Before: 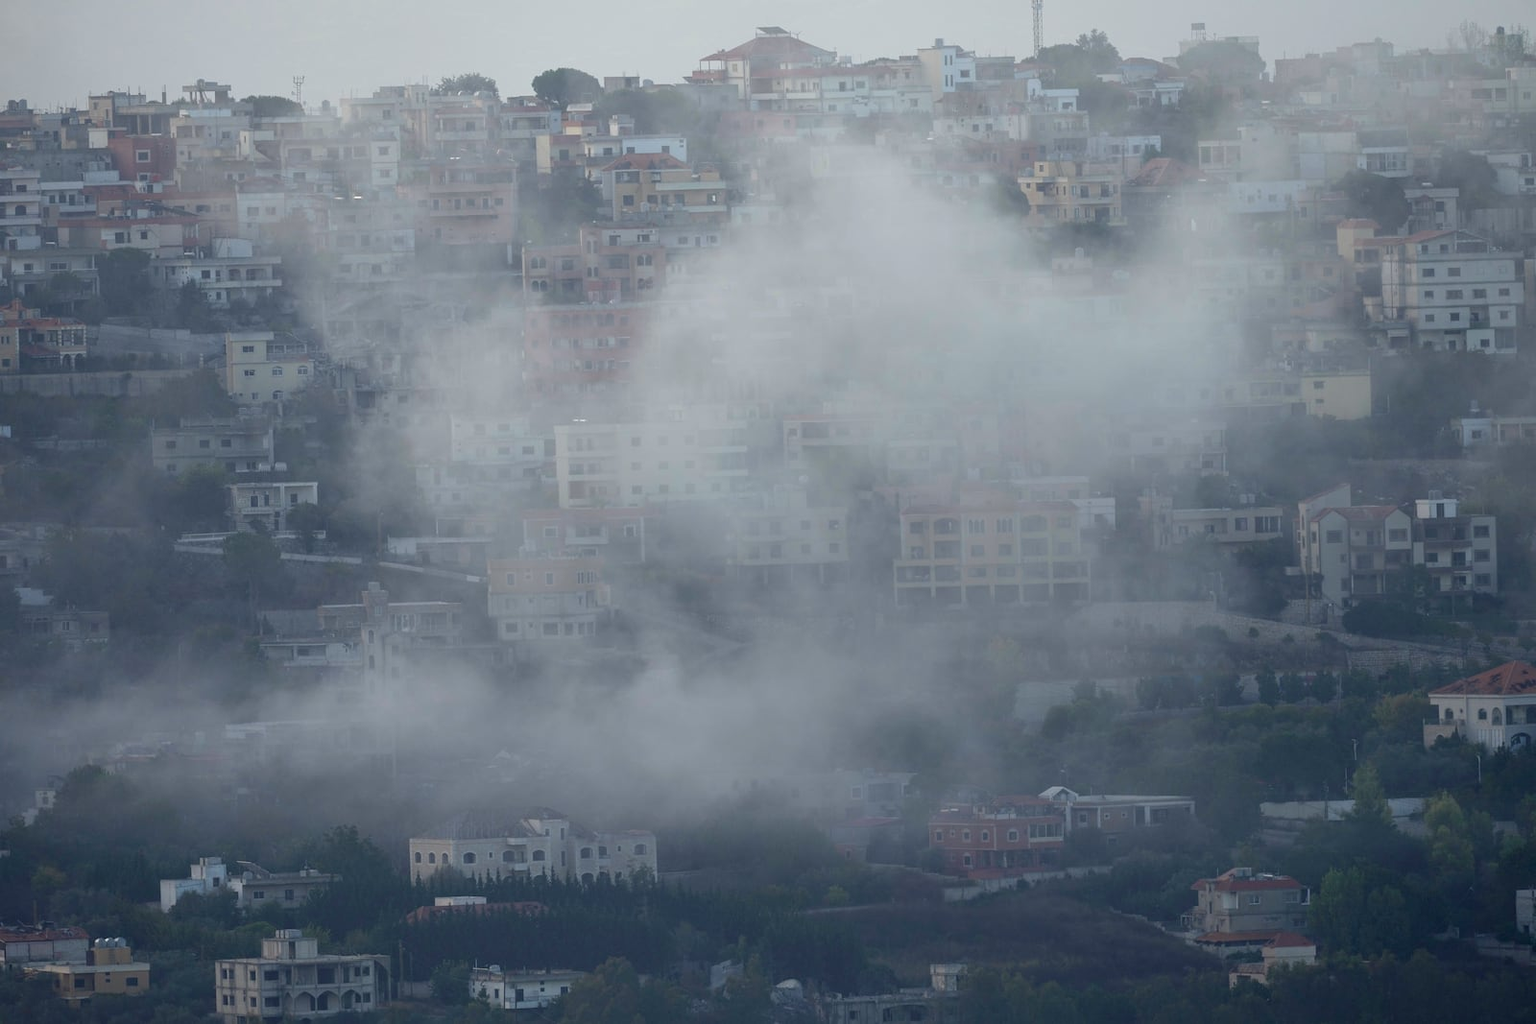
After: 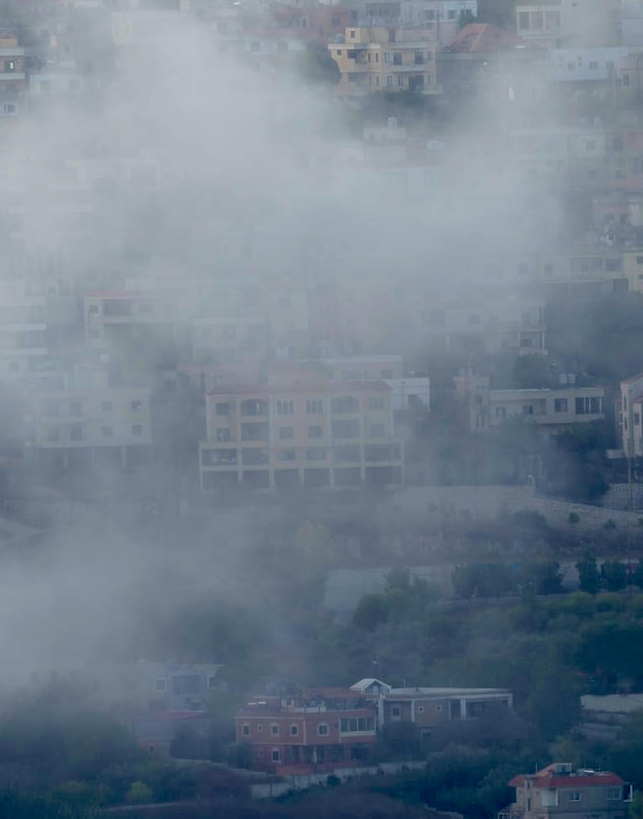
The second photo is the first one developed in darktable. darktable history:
crop: left 45.8%, top 13.282%, right 14.01%, bottom 9.93%
color balance rgb: highlights gain › chroma 0.166%, highlights gain › hue 329.95°, perceptual saturation grading › global saturation 27.612%, perceptual saturation grading › highlights -25.557%, perceptual saturation grading › shadows 25.019%, global vibrance 16.468%, saturation formula JzAzBz (2021)
